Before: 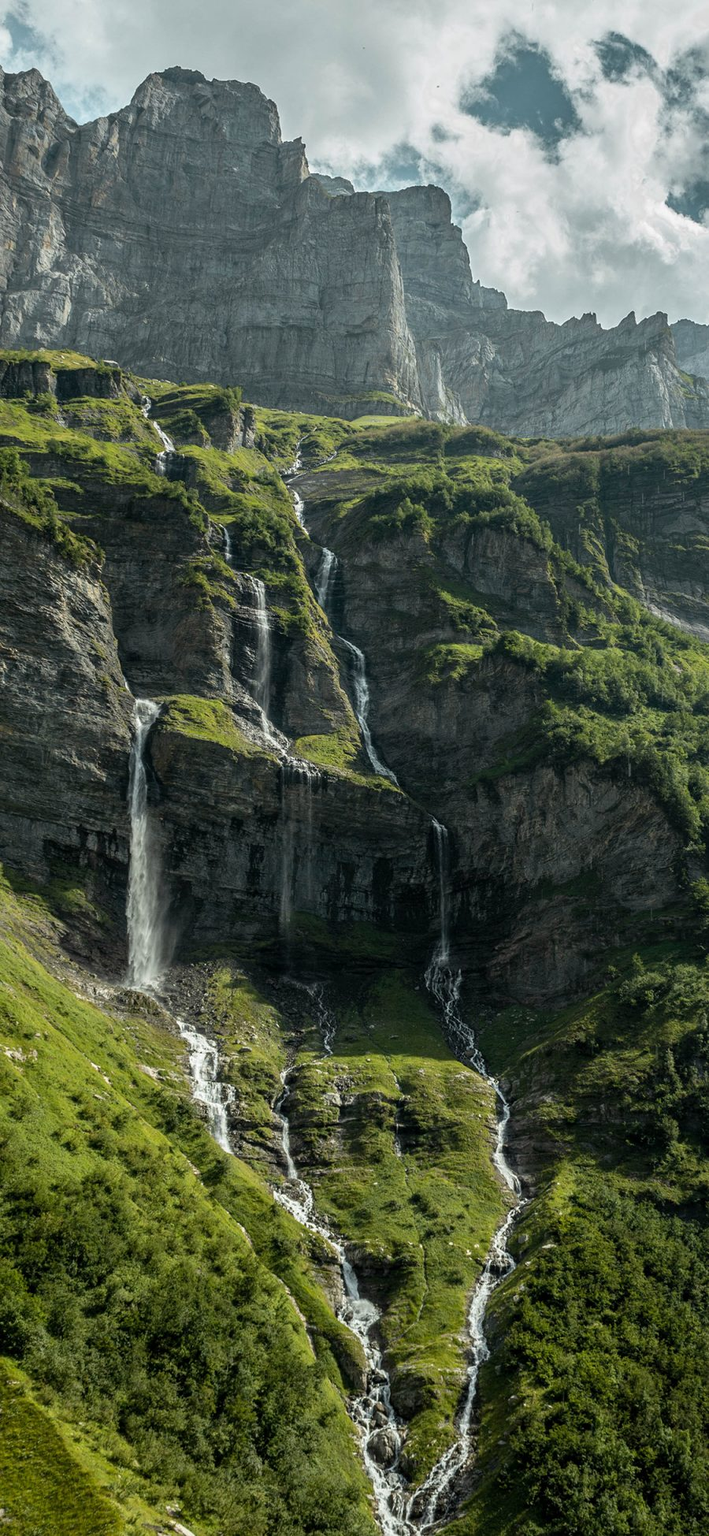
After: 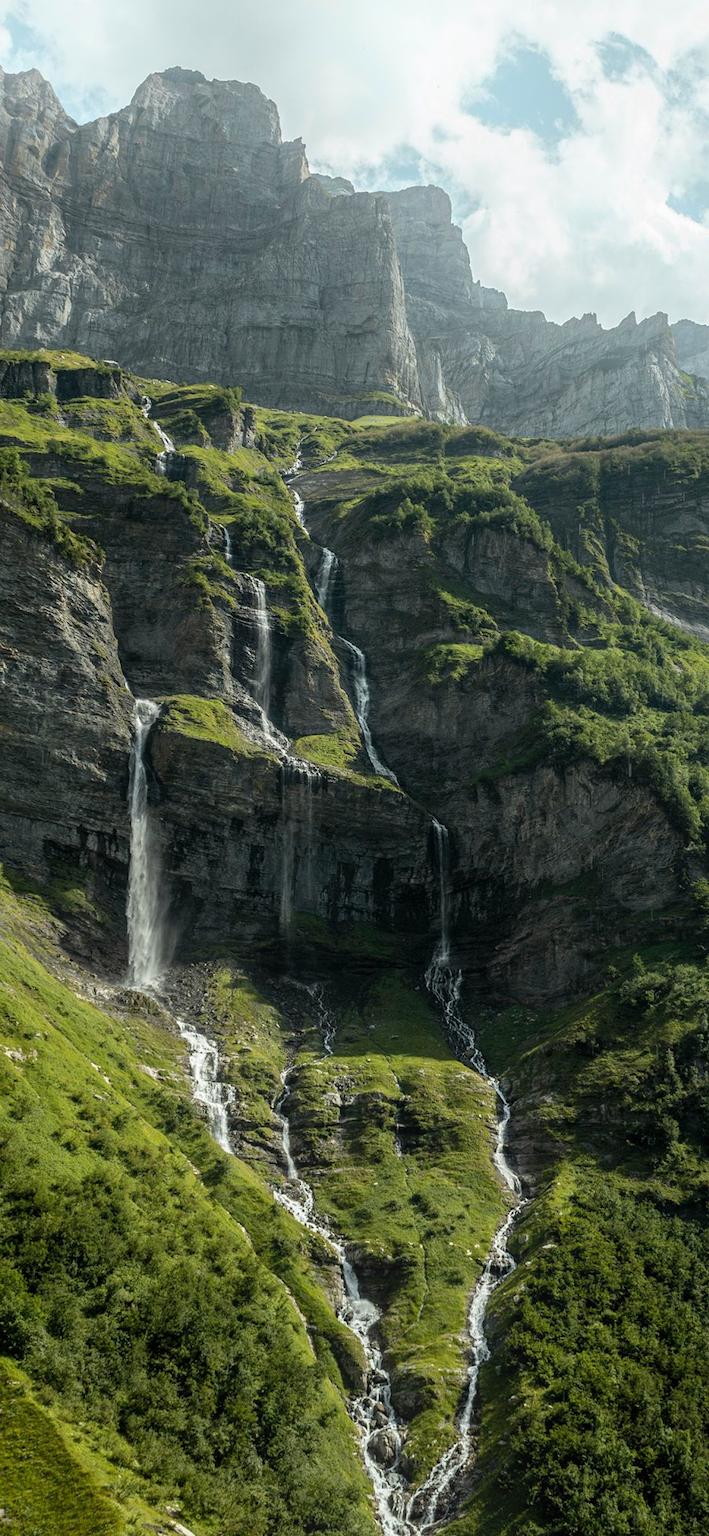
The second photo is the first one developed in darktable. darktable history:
bloom: on, module defaults
tone equalizer: -8 EV 0.06 EV, smoothing diameter 25%, edges refinement/feathering 10, preserve details guided filter
